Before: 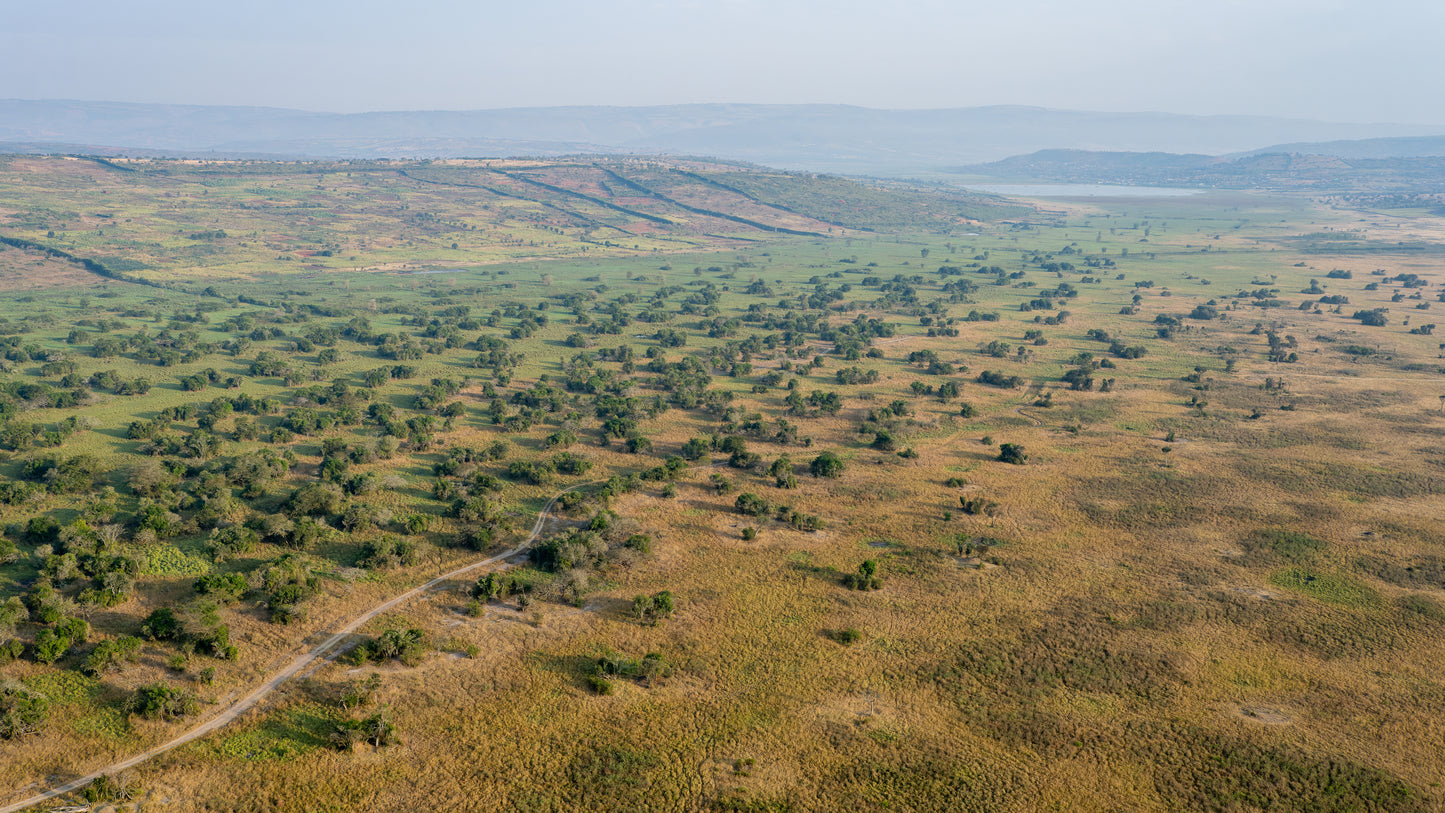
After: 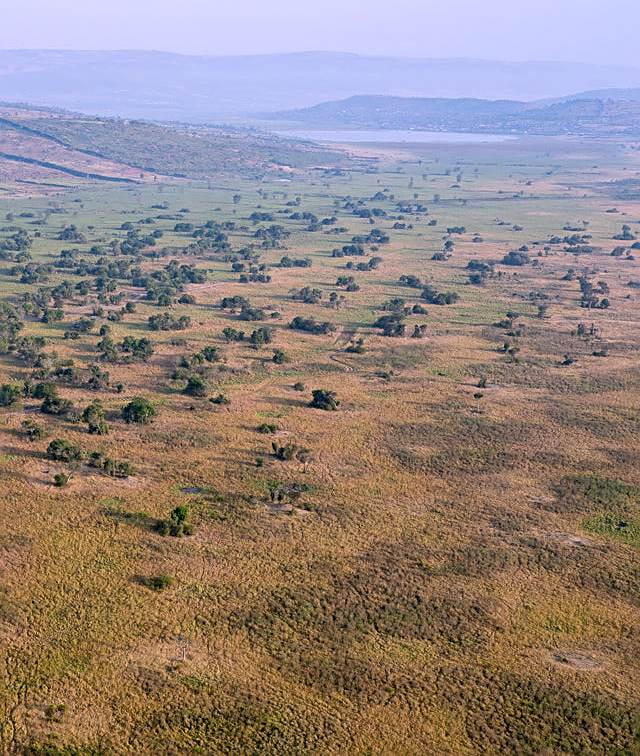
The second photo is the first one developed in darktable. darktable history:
crop: left 47.628%, top 6.643%, right 7.874%
white balance: red 1.042, blue 1.17
sharpen: on, module defaults
